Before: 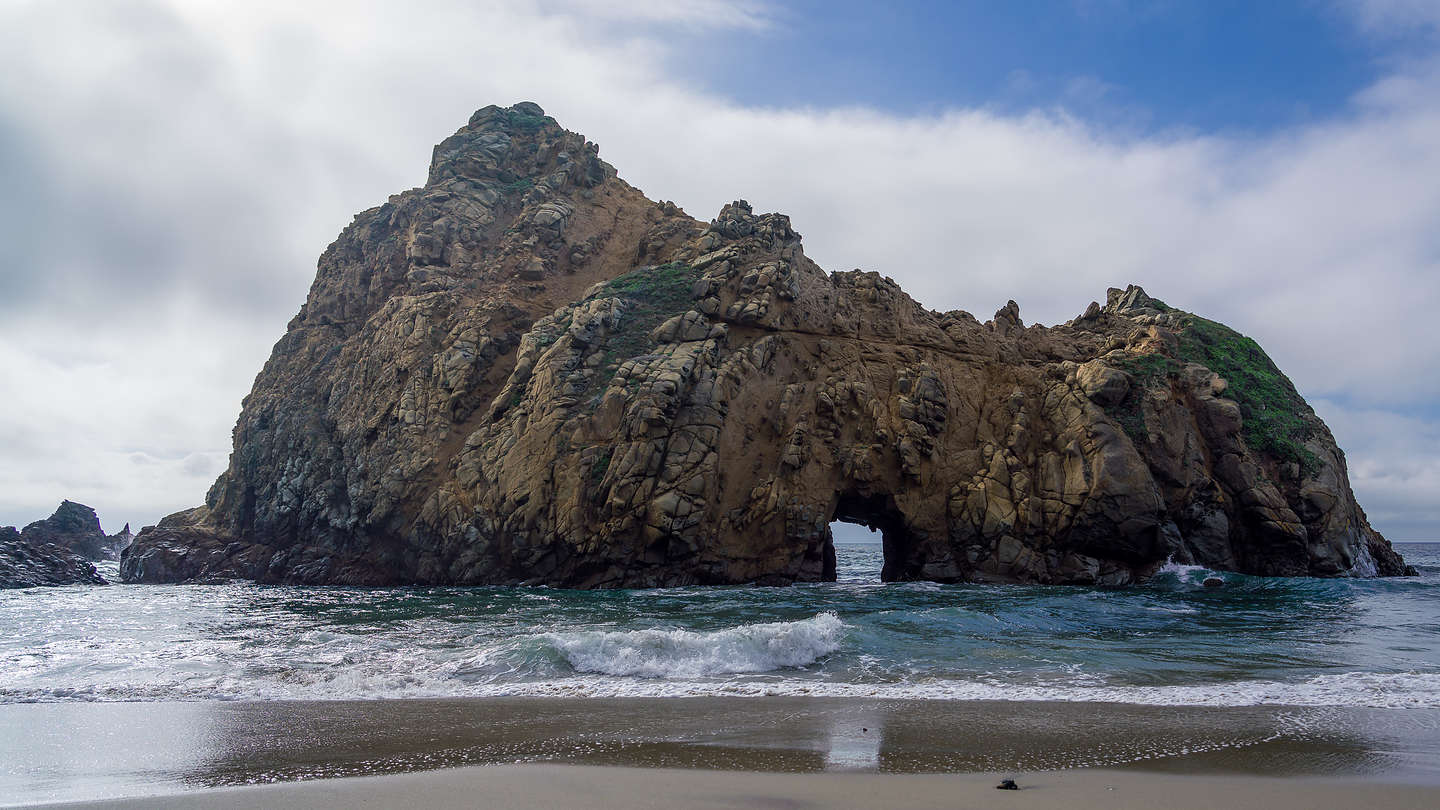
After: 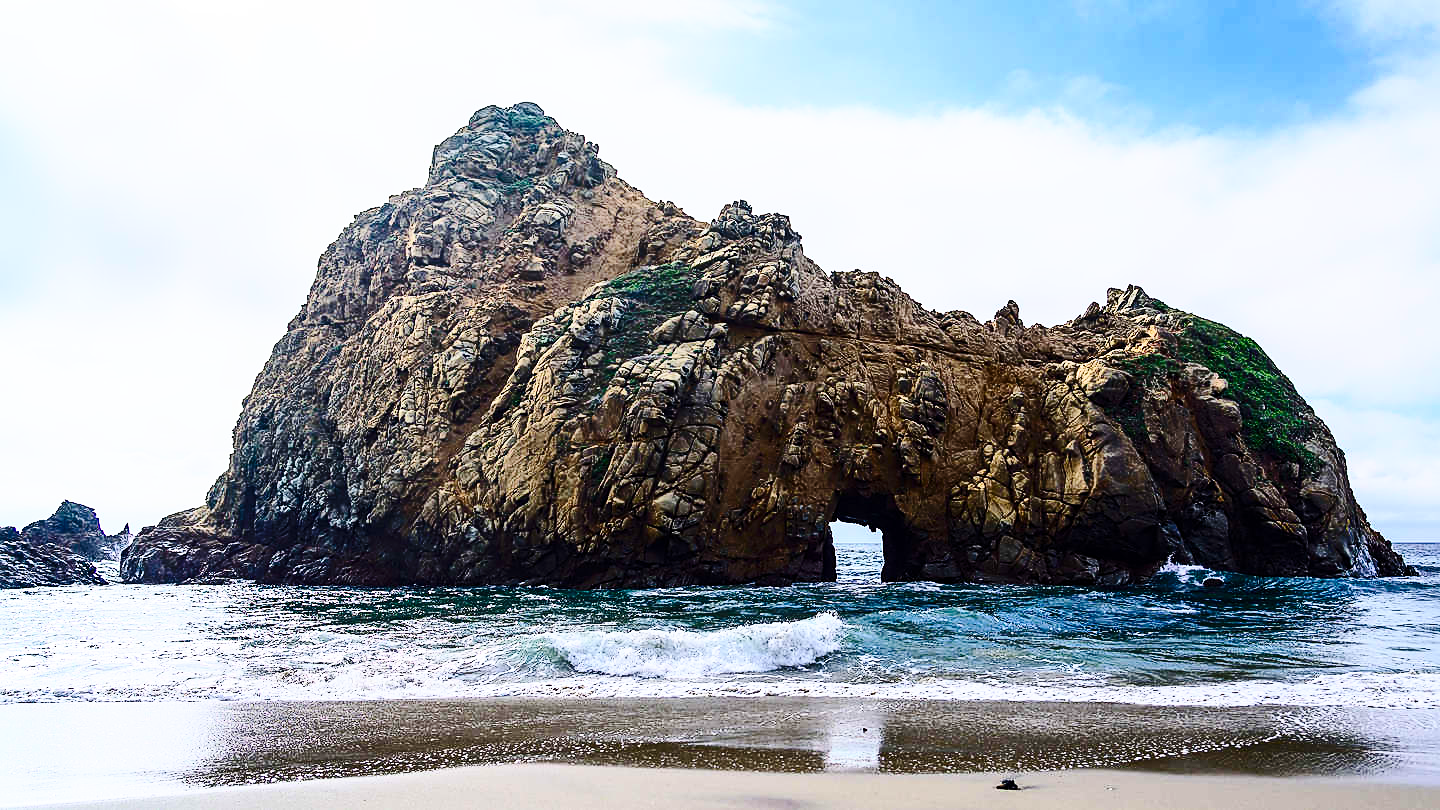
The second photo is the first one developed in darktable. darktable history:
sharpen: on, module defaults
base curve: curves: ch0 [(0, 0) (0.028, 0.03) (0.121, 0.232) (0.46, 0.748) (0.859, 0.968) (1, 1)], preserve colors none
contrast brightness saturation: contrast 0.4, brightness 0.1, saturation 0.21
